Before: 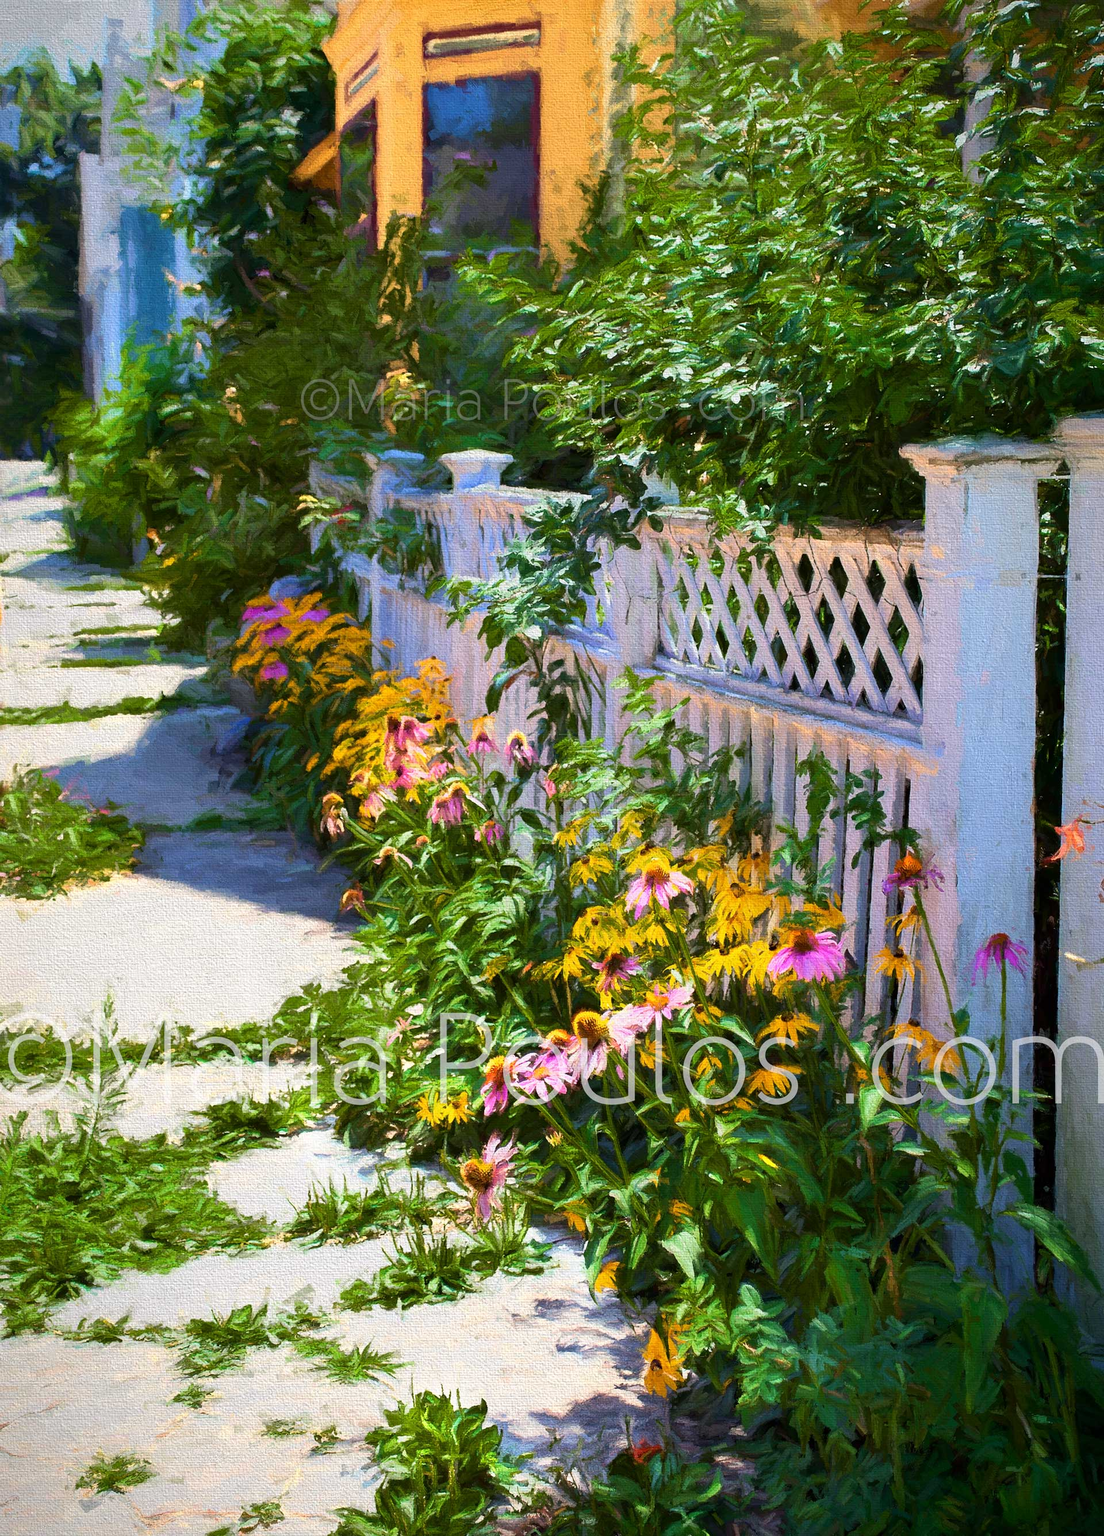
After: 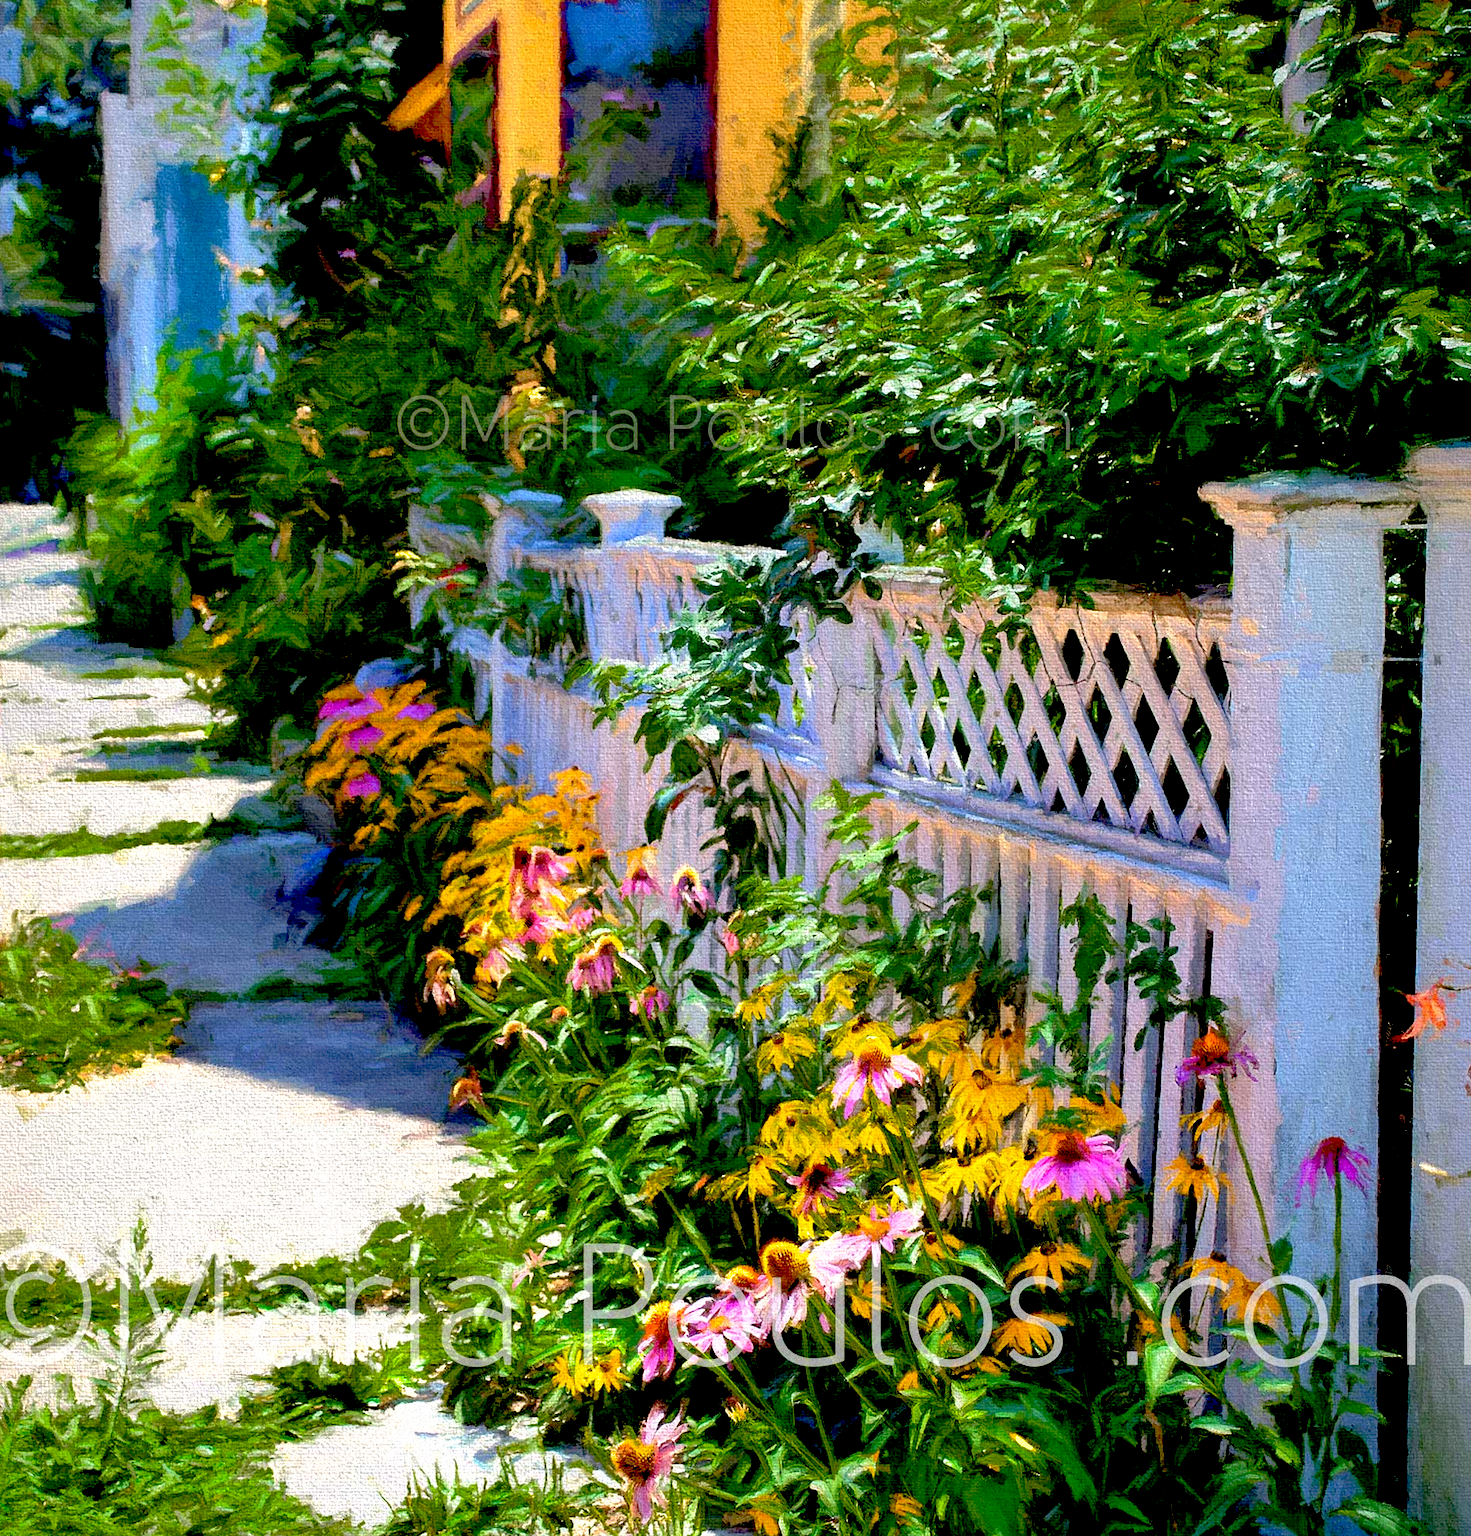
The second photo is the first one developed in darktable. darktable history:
crop: left 0.387%, top 5.469%, bottom 19.809%
shadows and highlights: on, module defaults
exposure: black level correction 0.031, exposure 0.304 EV, compensate highlight preservation false
grain: mid-tones bias 0%
